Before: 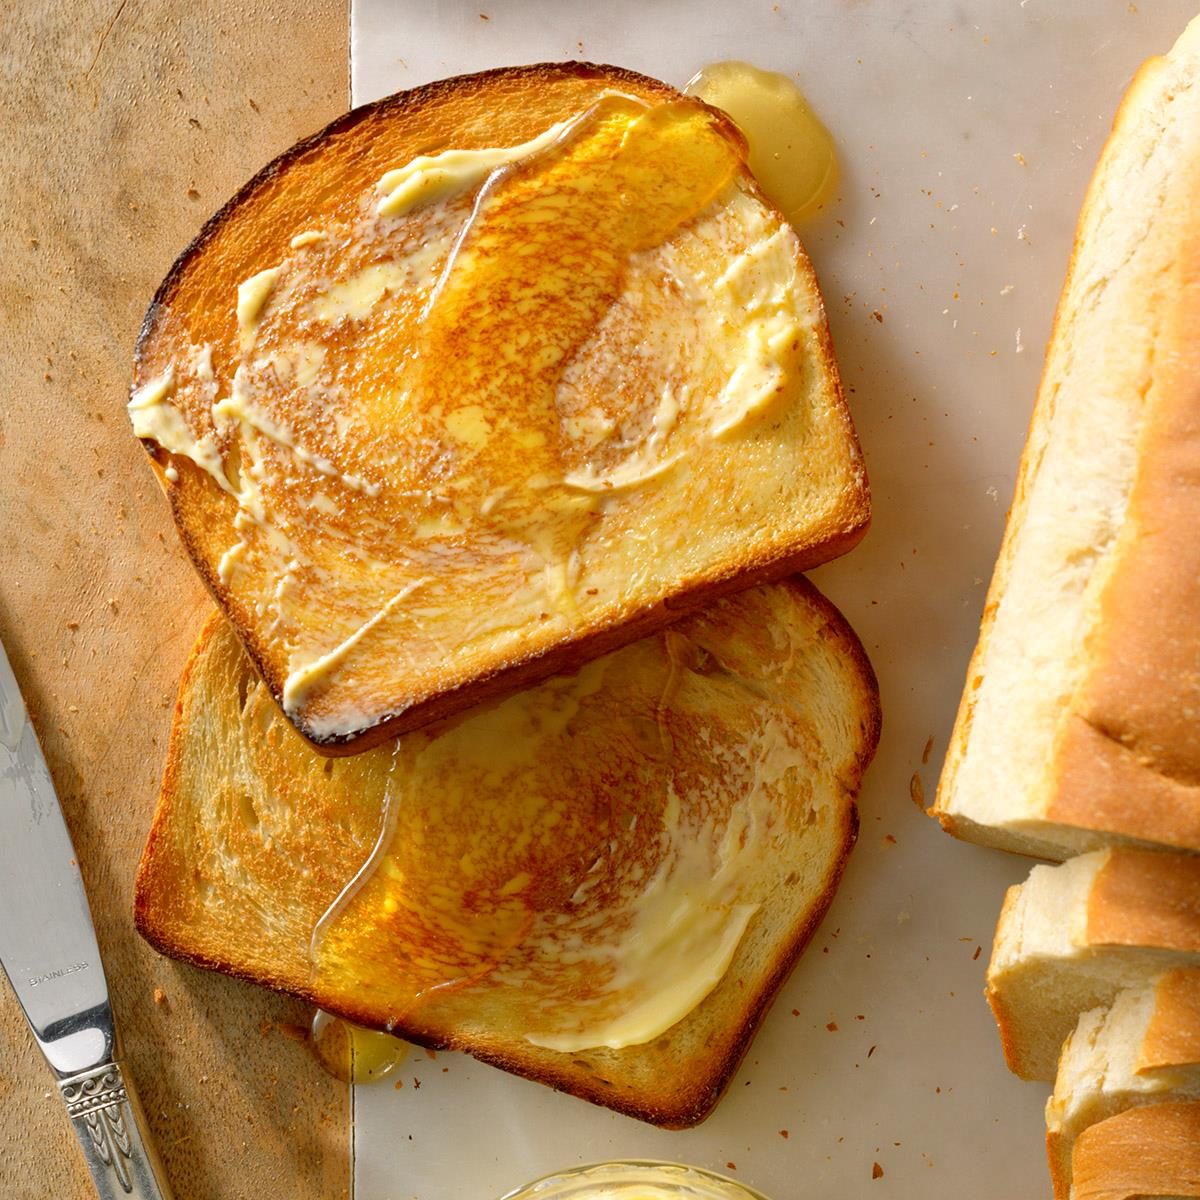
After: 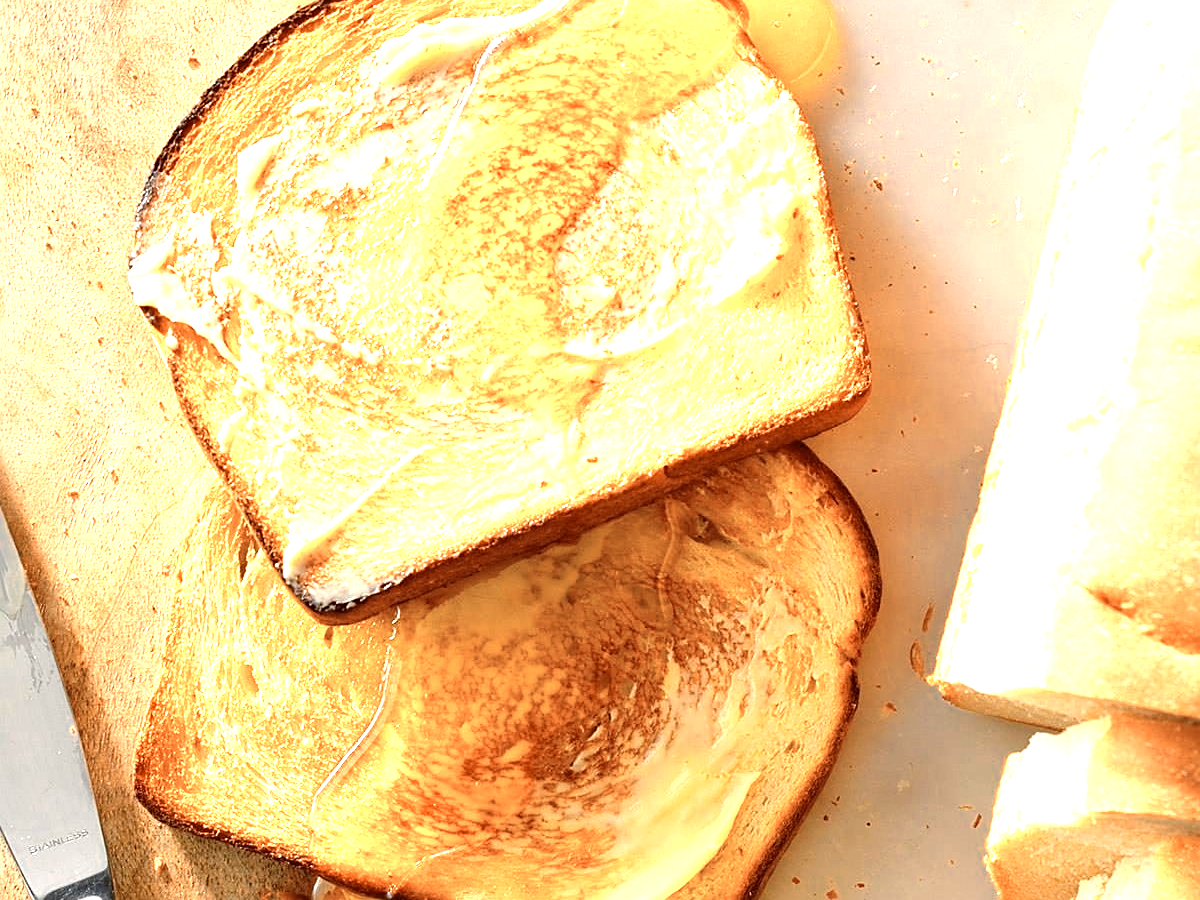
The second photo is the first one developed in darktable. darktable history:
exposure: black level correction 0, exposure 0.7 EV, compensate exposure bias true, compensate highlight preservation false
crop: top 11.038%, bottom 13.962%
color zones: curves: ch0 [(0.018, 0.548) (0.197, 0.654) (0.425, 0.447) (0.605, 0.658) (0.732, 0.579)]; ch1 [(0.105, 0.531) (0.224, 0.531) (0.386, 0.39) (0.618, 0.456) (0.732, 0.456) (0.956, 0.421)]; ch2 [(0.039, 0.583) (0.215, 0.465) (0.399, 0.544) (0.465, 0.548) (0.614, 0.447) (0.724, 0.43) (0.882, 0.623) (0.956, 0.632)]
sharpen: on, module defaults
